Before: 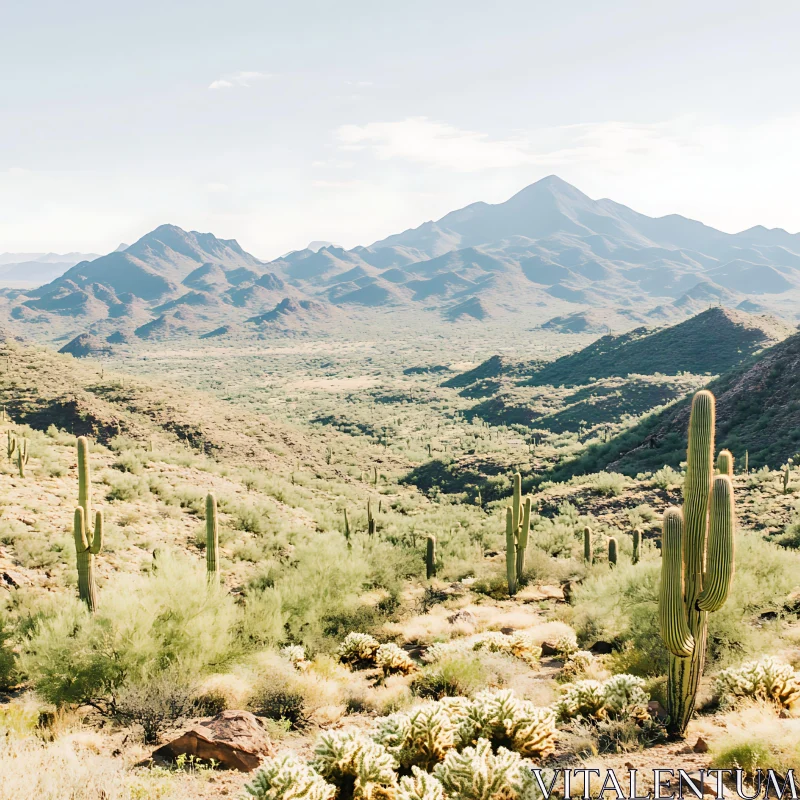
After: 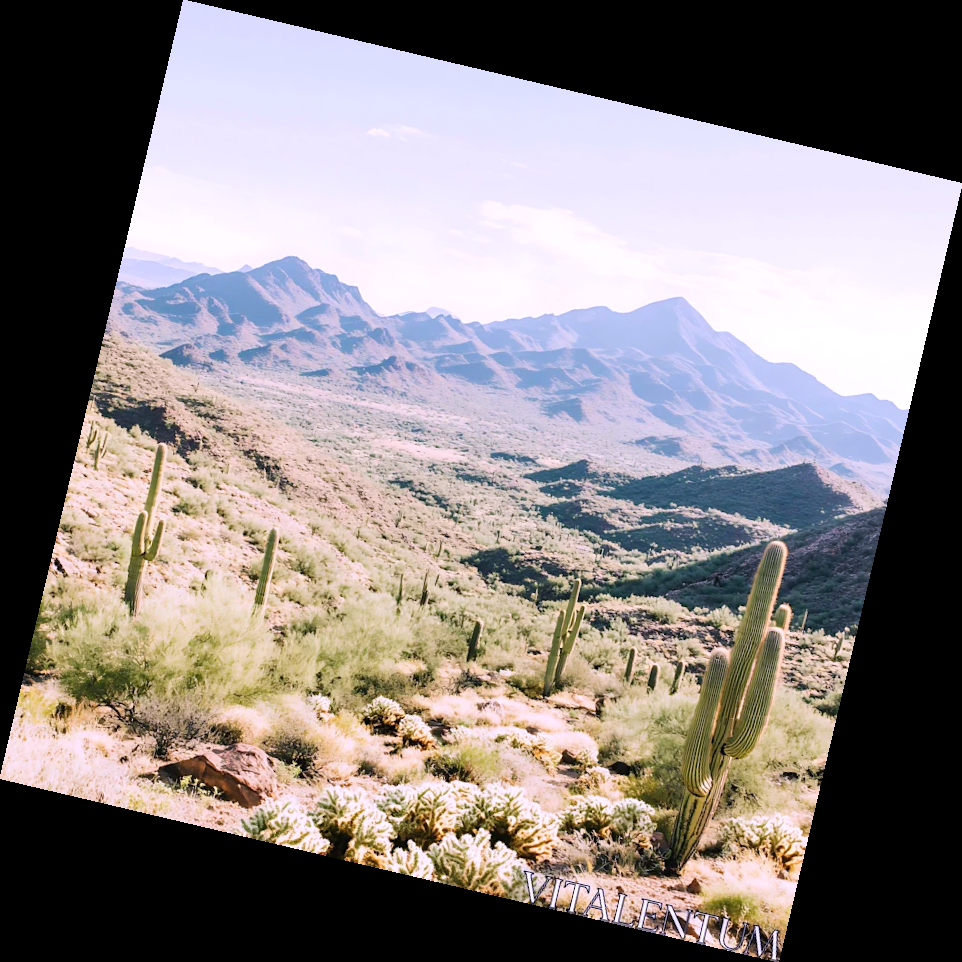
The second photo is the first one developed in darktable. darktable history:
rotate and perspective: rotation 13.27°, automatic cropping off
white balance: red 1.042, blue 1.17
